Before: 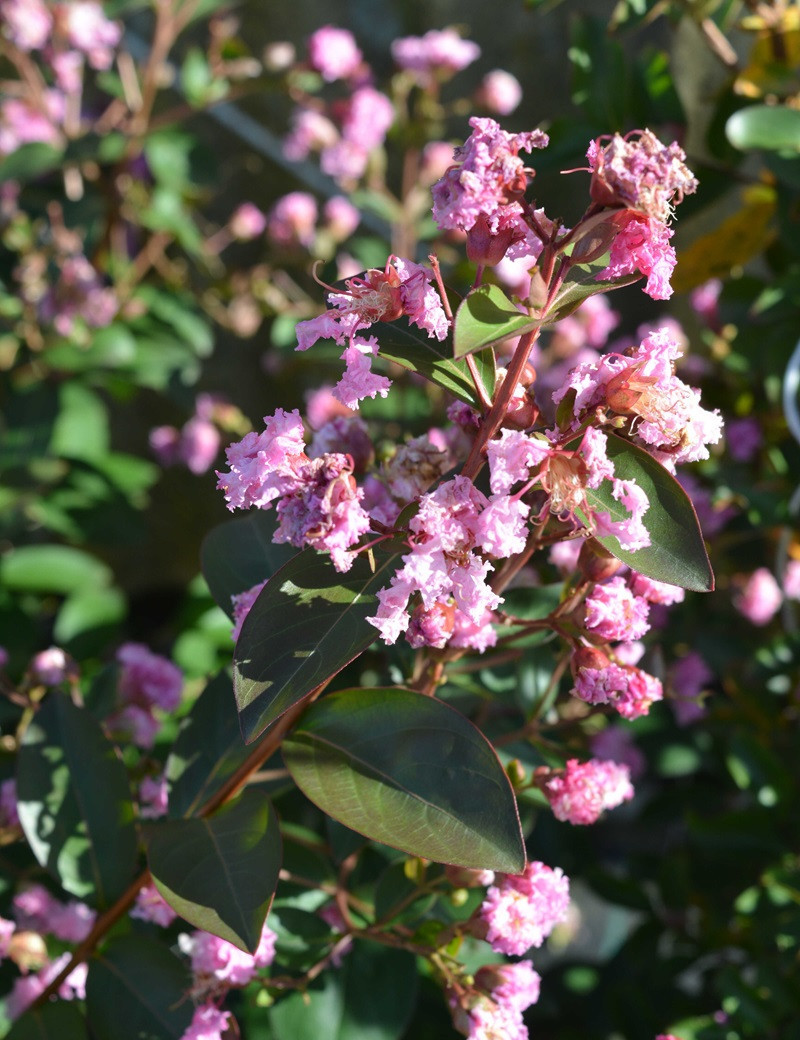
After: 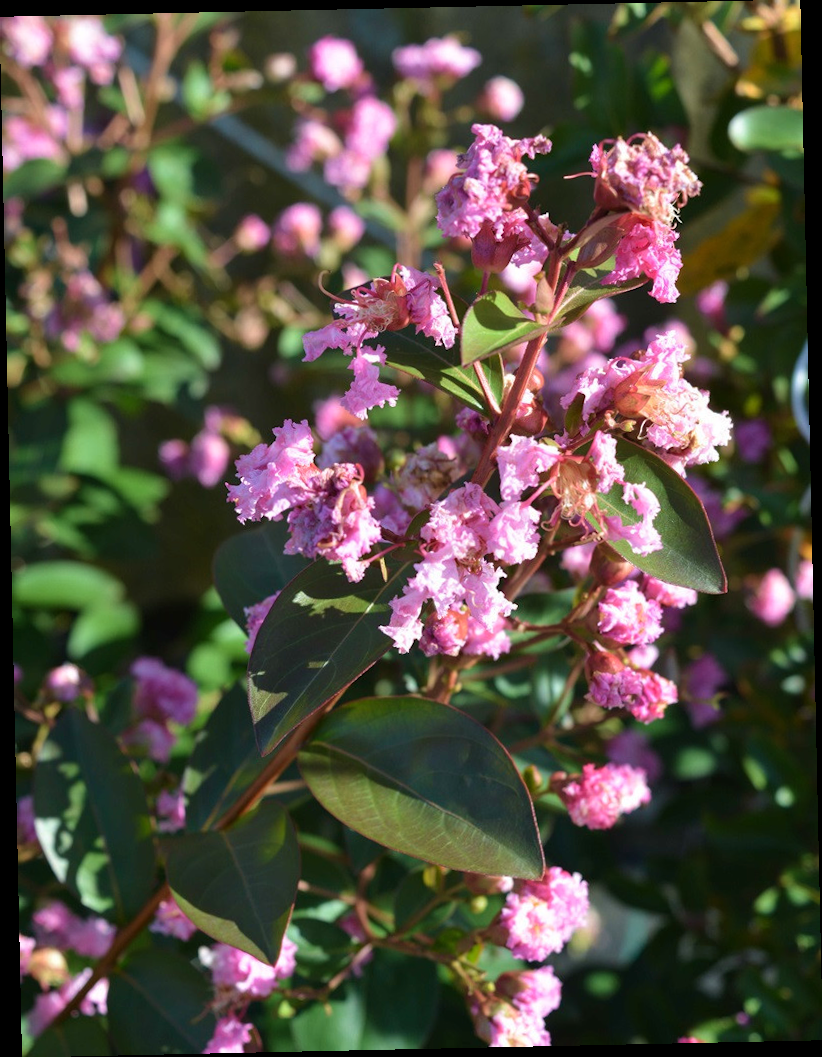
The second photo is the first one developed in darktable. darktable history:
velvia: on, module defaults
rotate and perspective: rotation -1.24°, automatic cropping off
